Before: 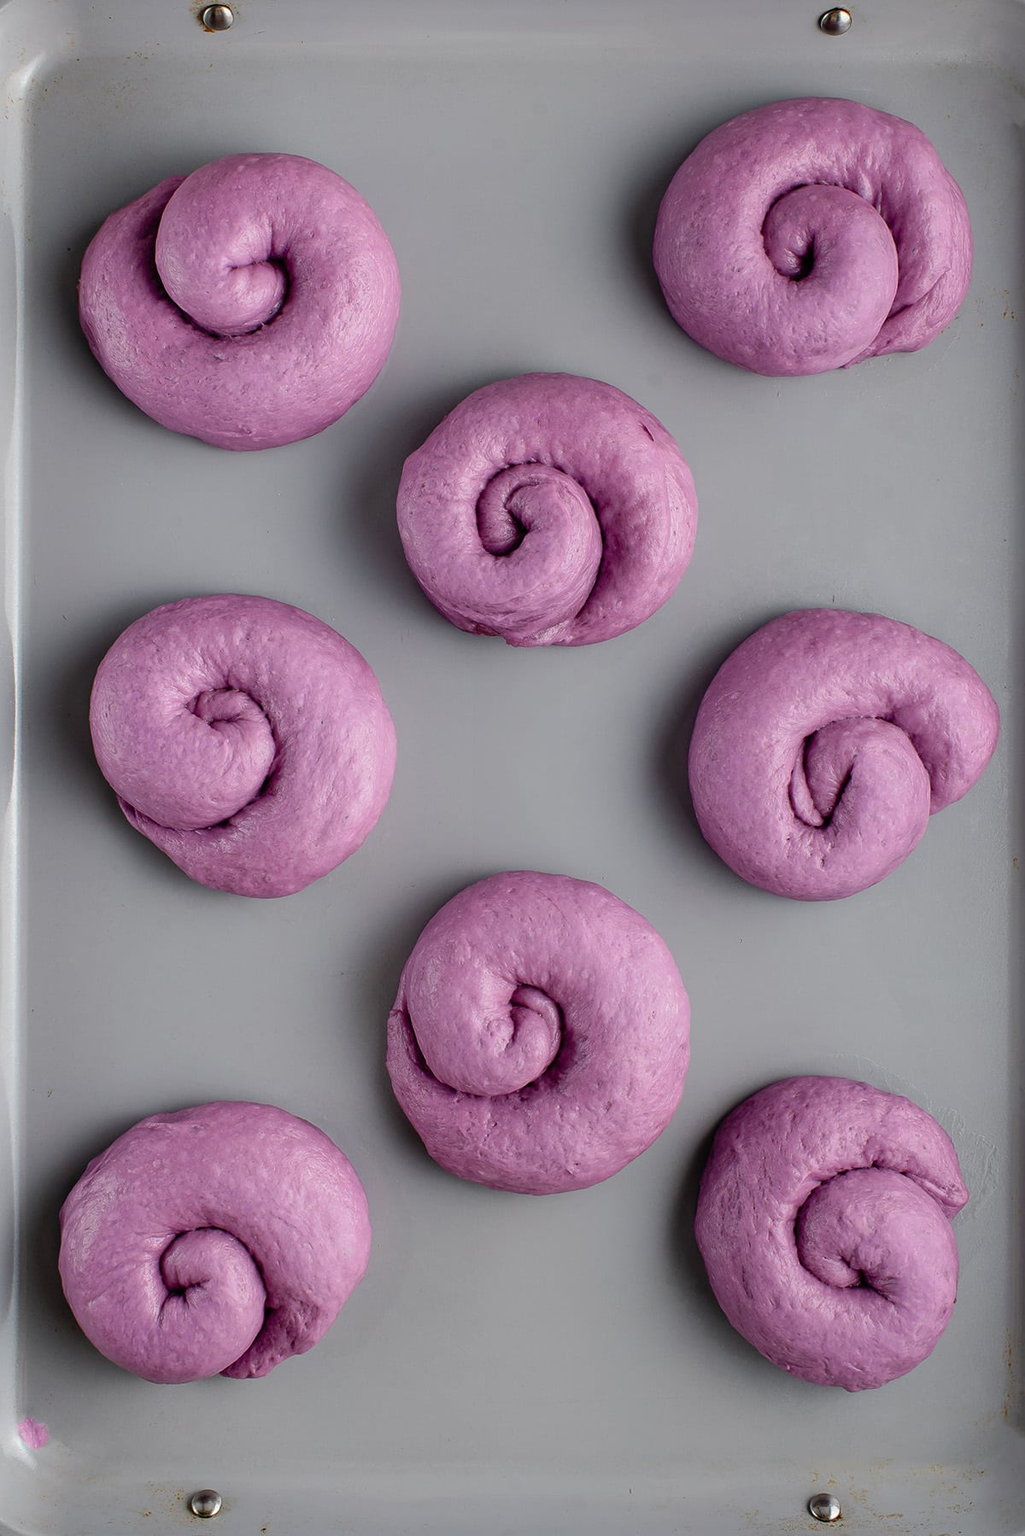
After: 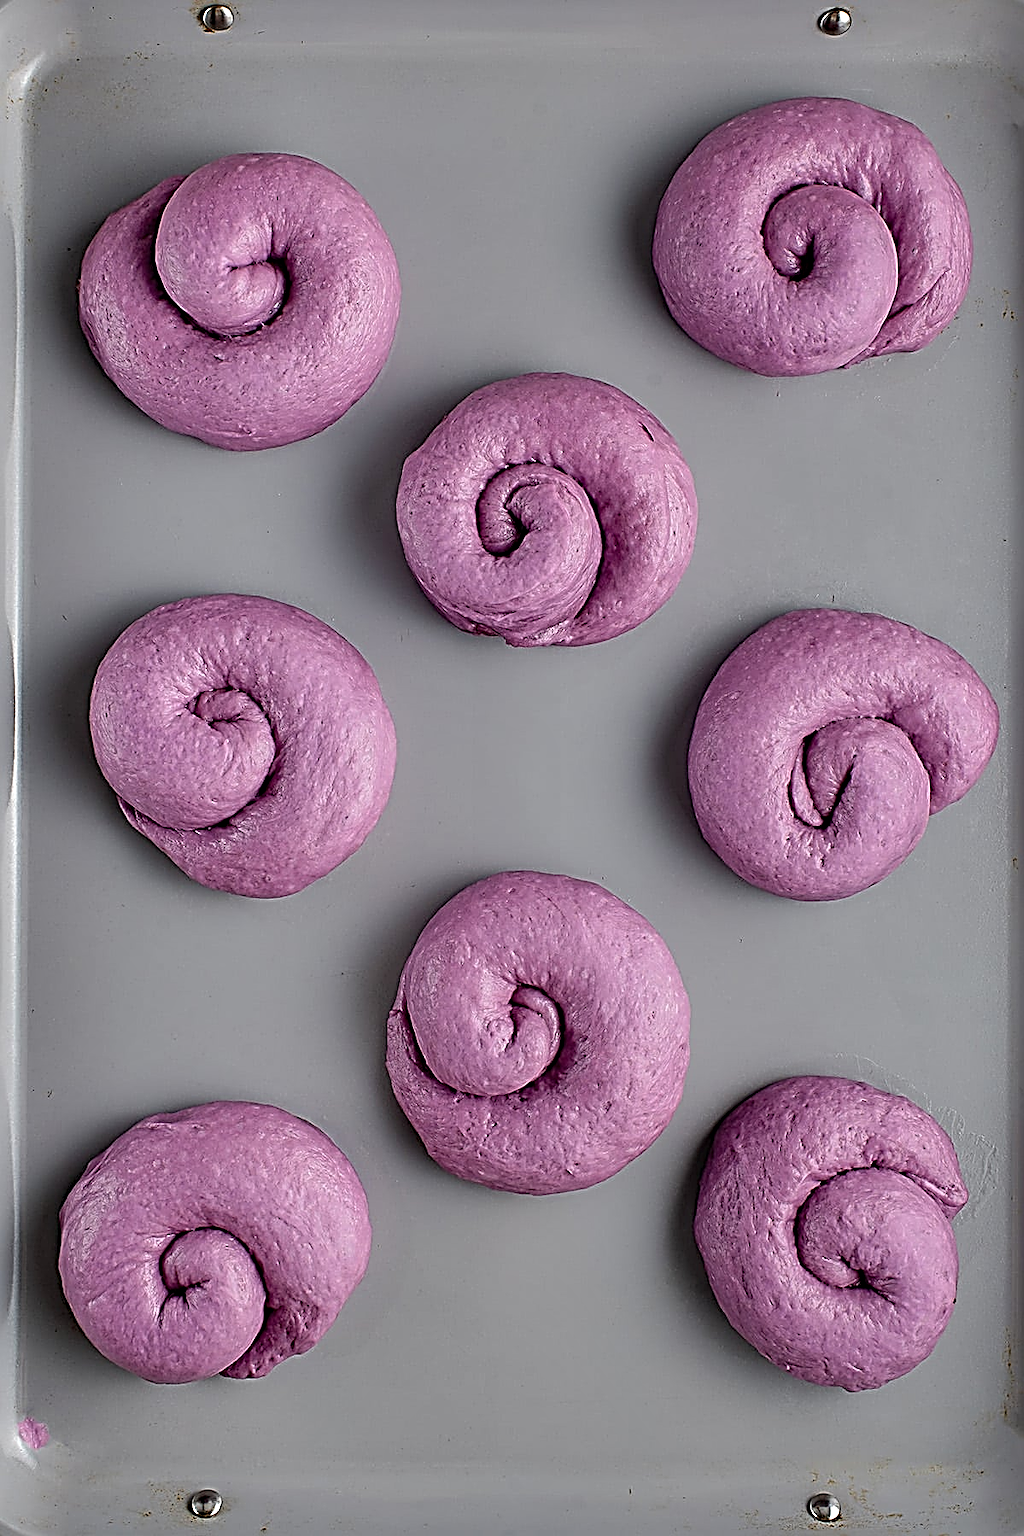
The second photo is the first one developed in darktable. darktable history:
shadows and highlights: white point adjustment 0.1, highlights -70, soften with gaussian
sharpen: radius 3.158, amount 1.731
